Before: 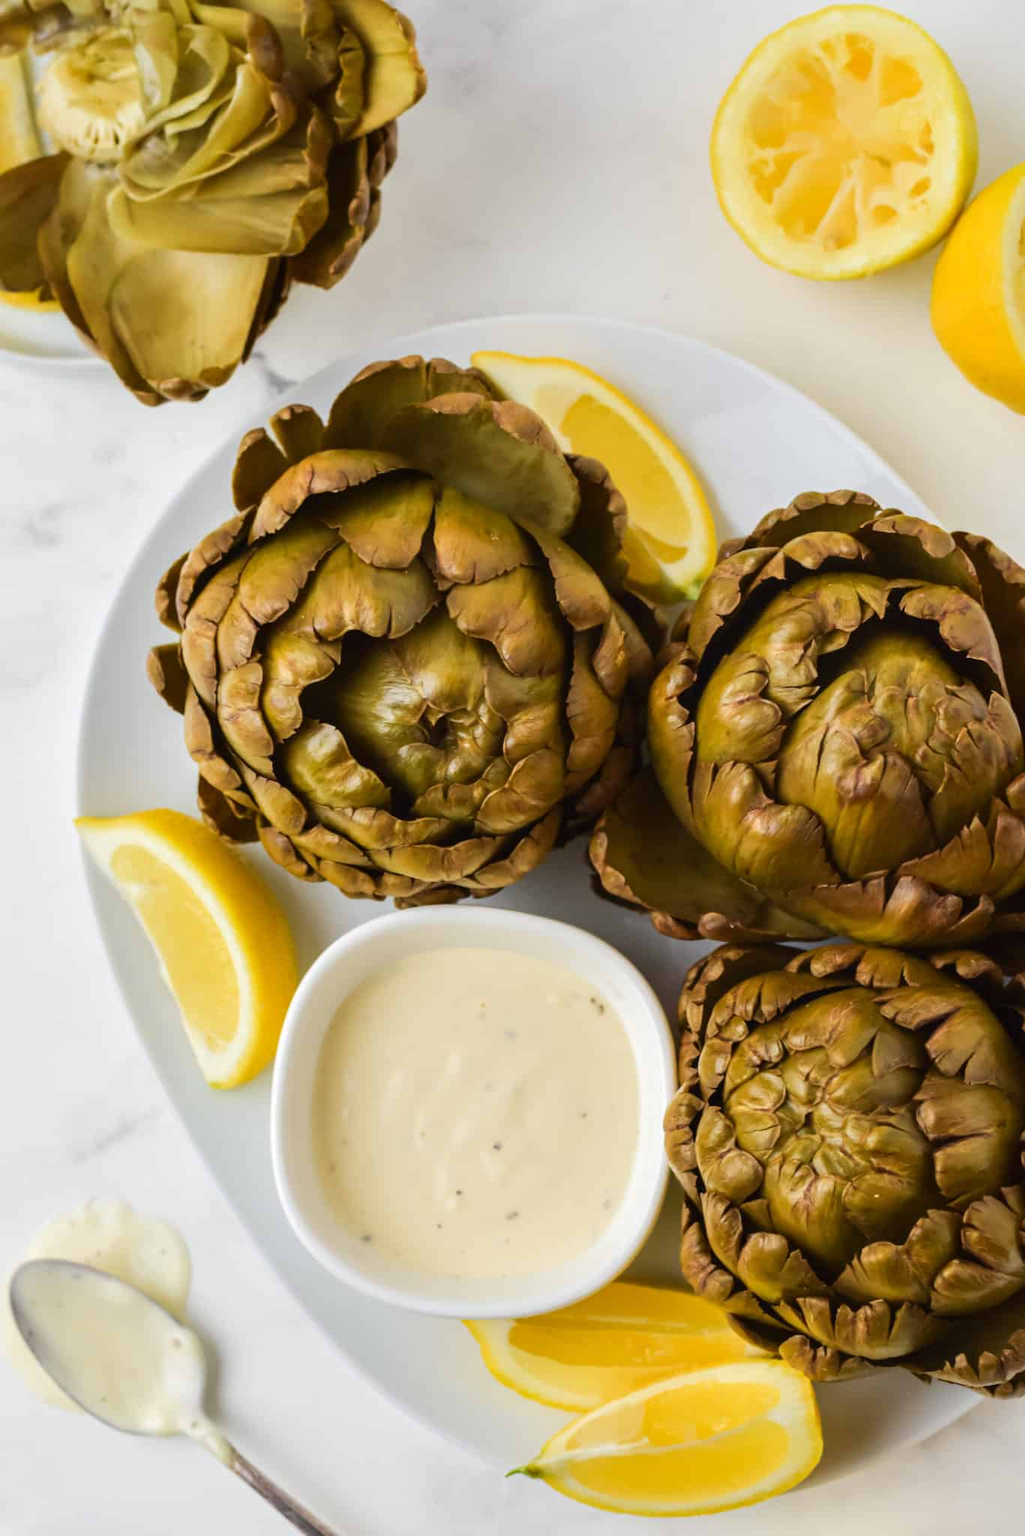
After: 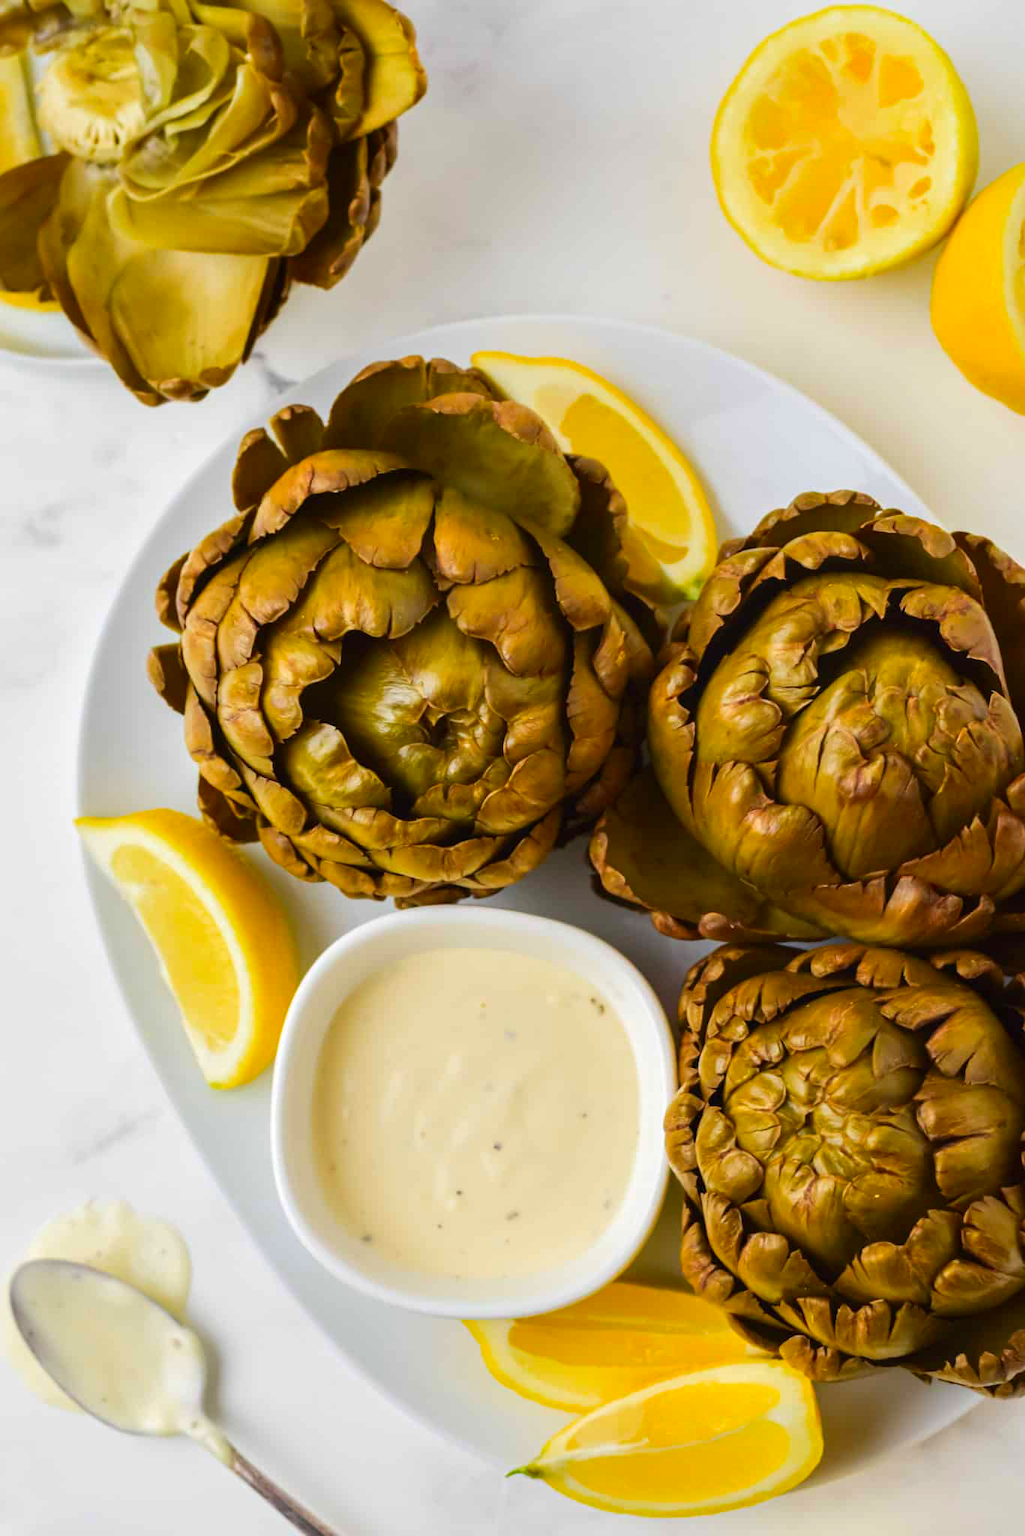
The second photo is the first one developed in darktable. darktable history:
color correction: highlights b* 0.035, saturation 1.31
